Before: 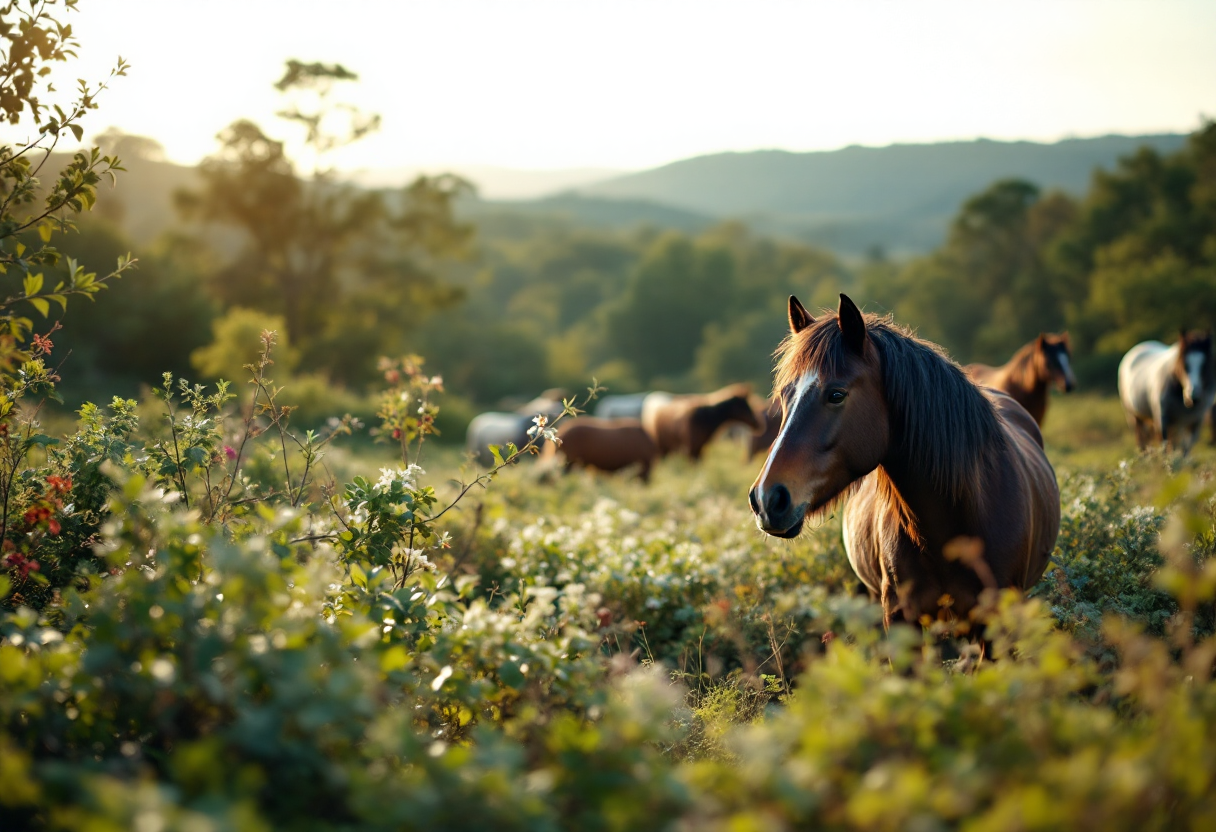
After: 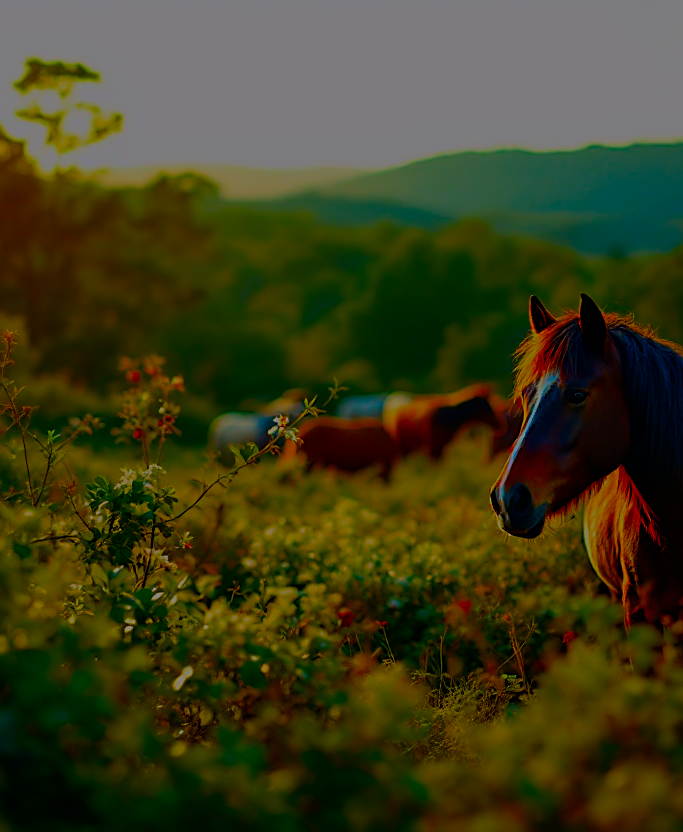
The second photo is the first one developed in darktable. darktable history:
color correction: highlights a* 1.51, highlights b* -1.67, saturation 2.51
crop: left 21.345%, right 22.465%
exposure: exposure -2.436 EV, compensate highlight preservation false
color balance rgb: power › hue 74.11°, highlights gain › luminance 18.124%, linear chroma grading › global chroma 7.112%, perceptual saturation grading › global saturation 38.85%, perceptual saturation grading › highlights -25.303%, perceptual saturation grading › mid-tones 34.895%, perceptual saturation grading › shadows 36.211%, global vibrance 20%
sharpen: on, module defaults
